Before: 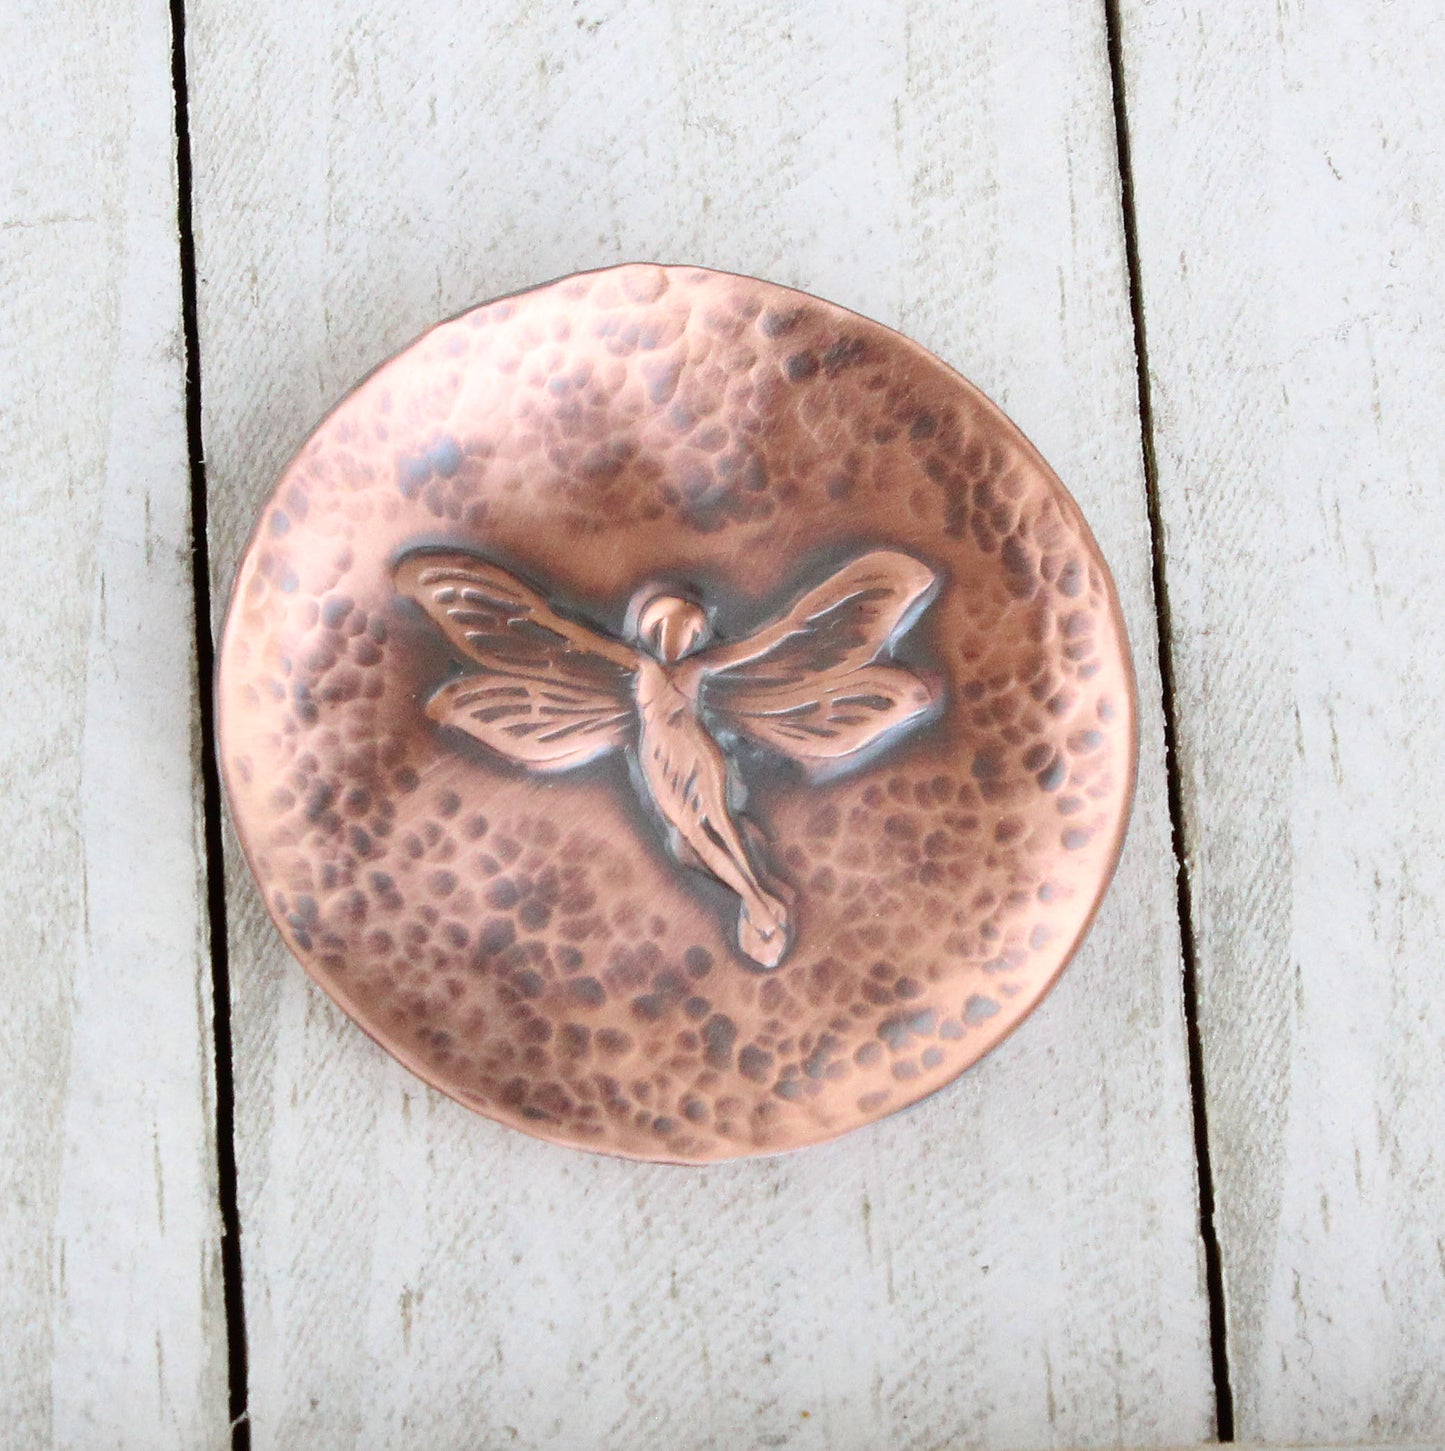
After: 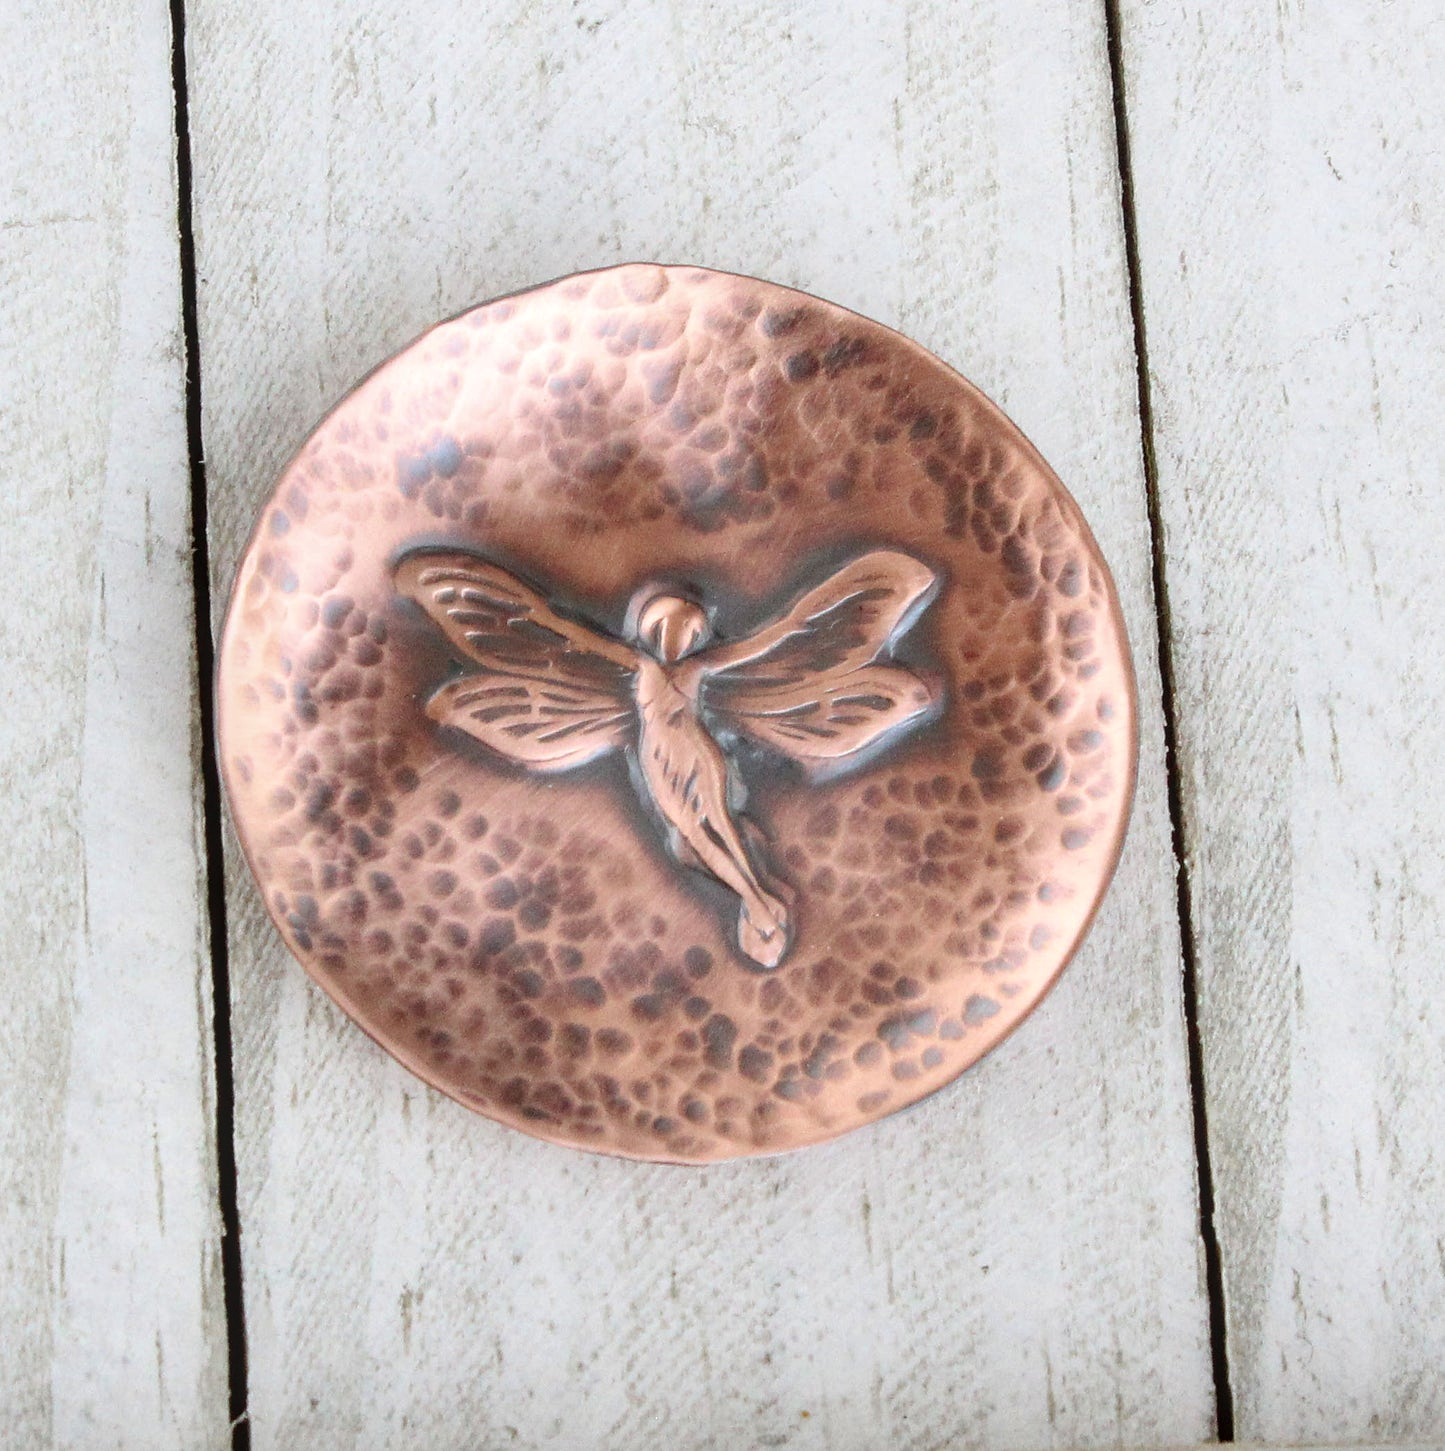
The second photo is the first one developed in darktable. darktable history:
exposure: exposure -0.05 EV, compensate exposure bias true, compensate highlight preservation false
local contrast: on, module defaults
